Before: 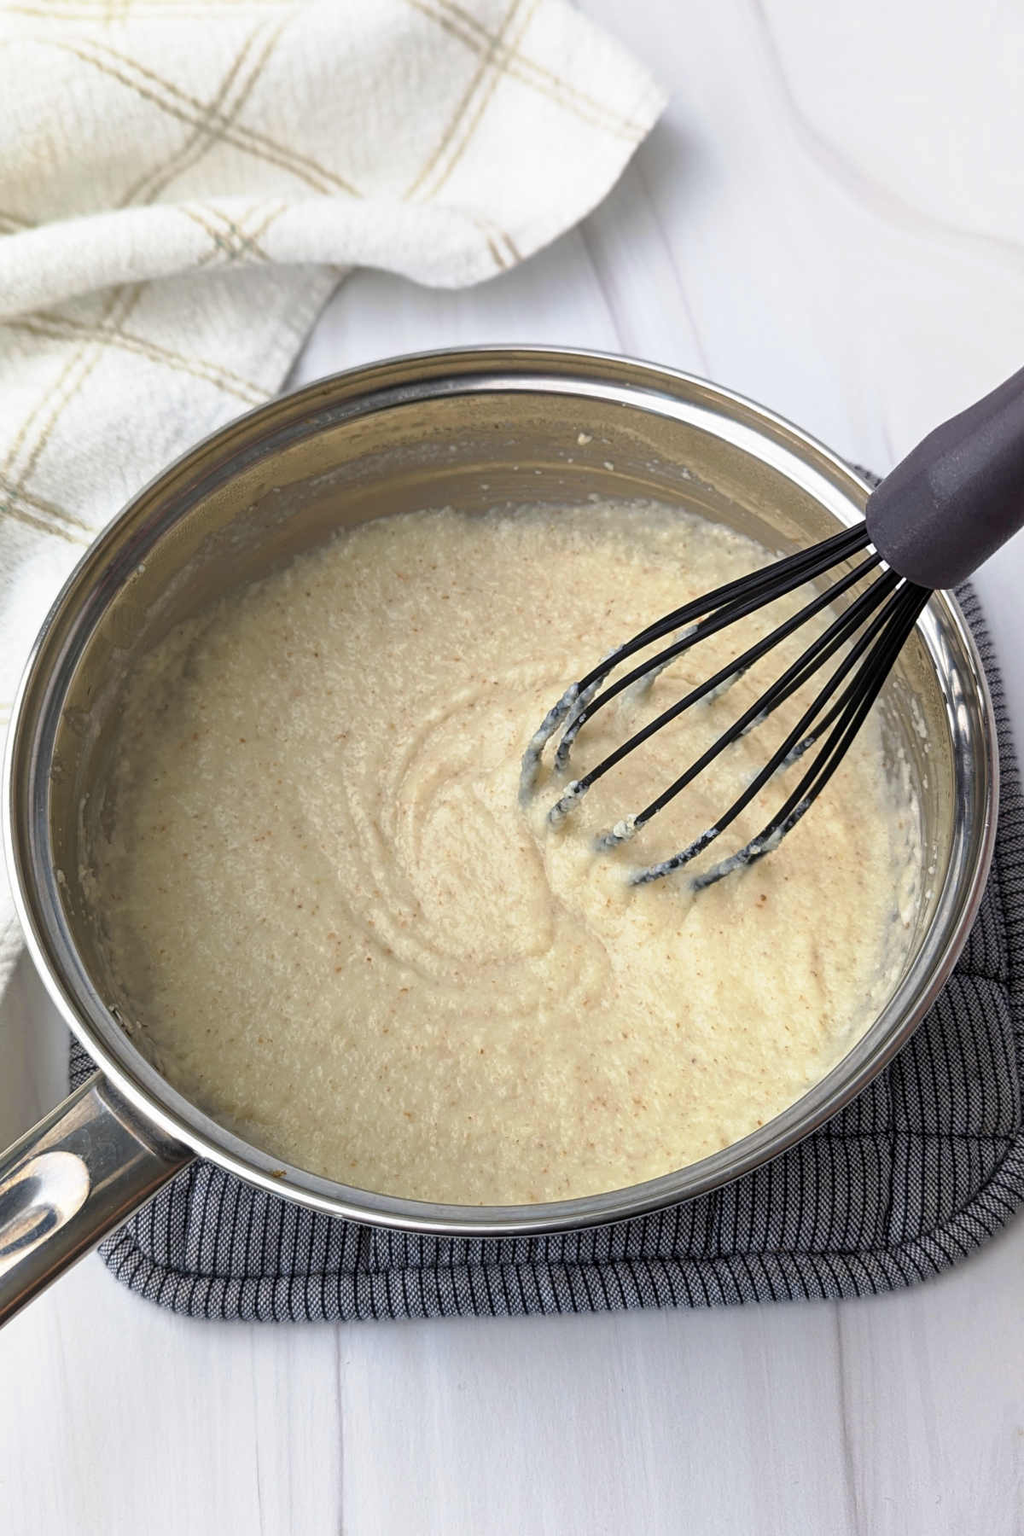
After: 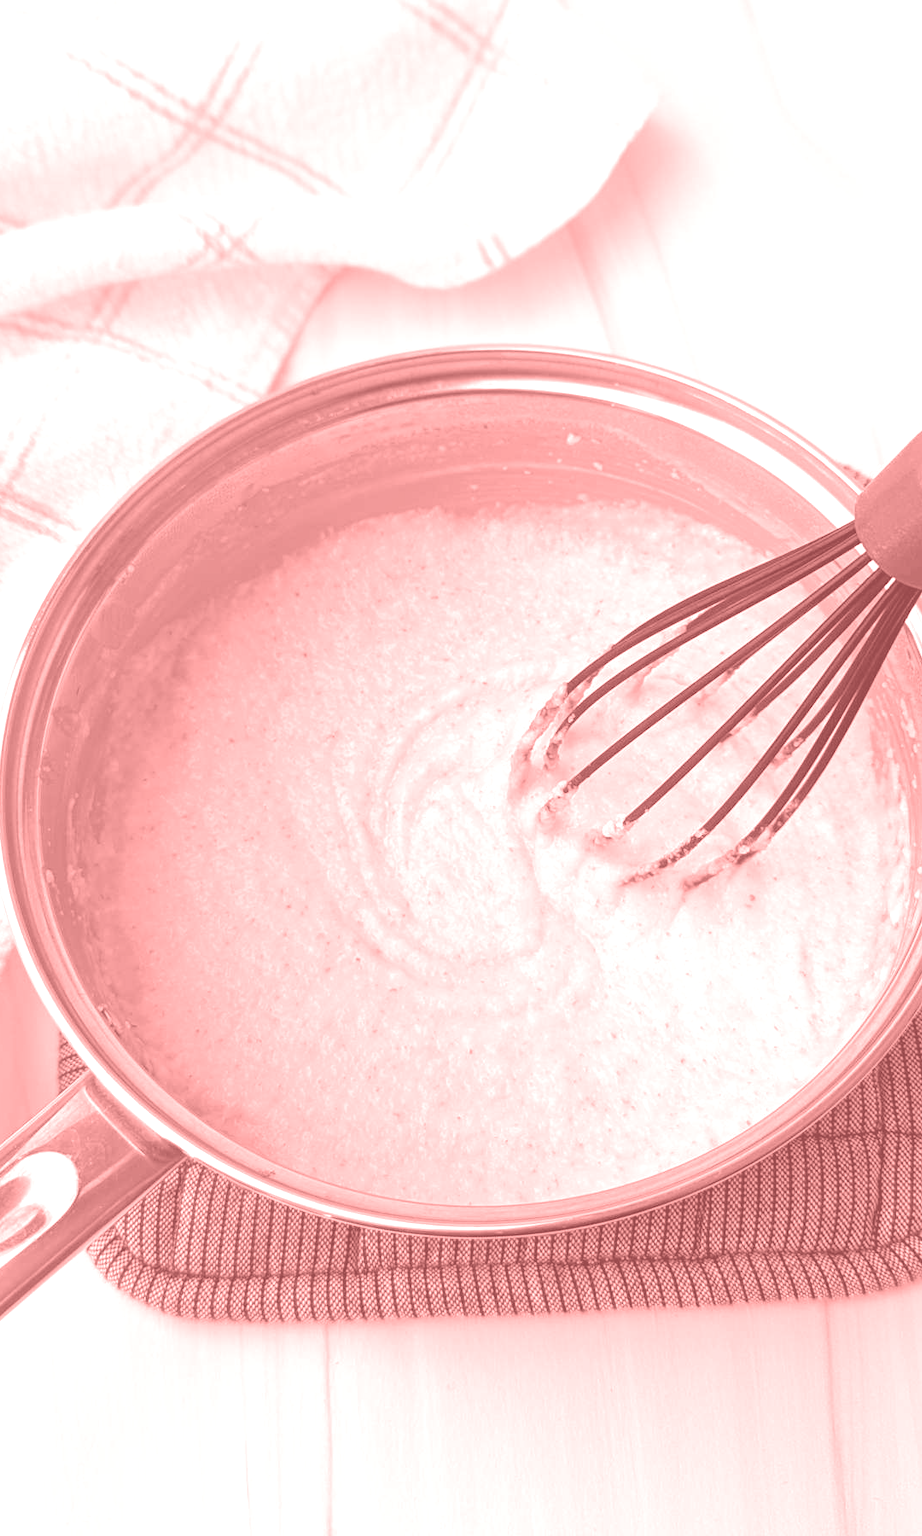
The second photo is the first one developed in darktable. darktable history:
crop and rotate: left 1.088%, right 8.807%
exposure: black level correction 0, exposure 1.5 EV, compensate highlight preservation false
white balance: red 0.983, blue 1.036
colorize: saturation 51%, source mix 50.67%, lightness 50.67%
